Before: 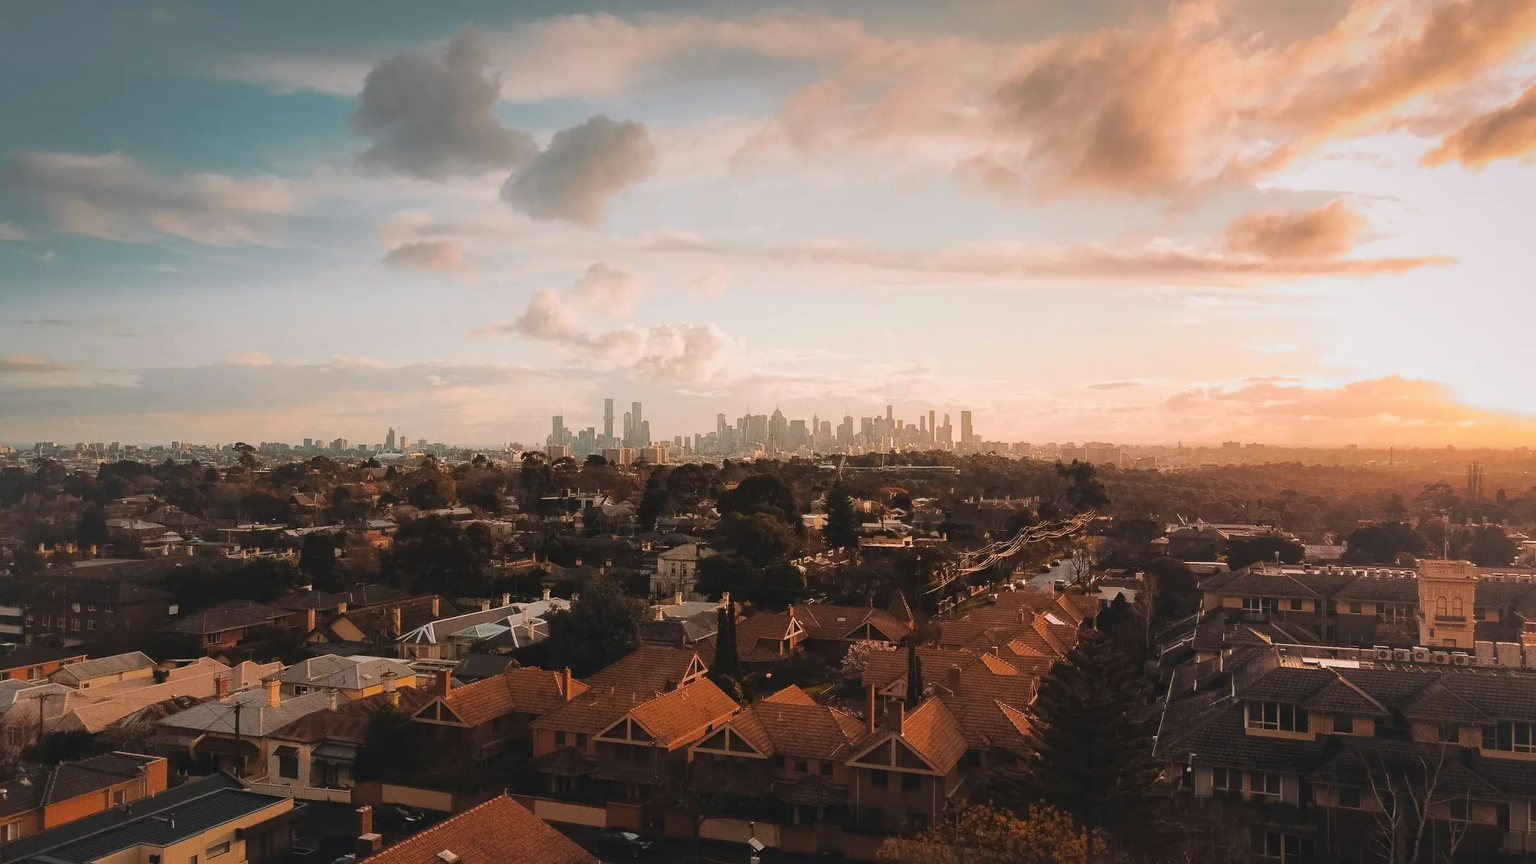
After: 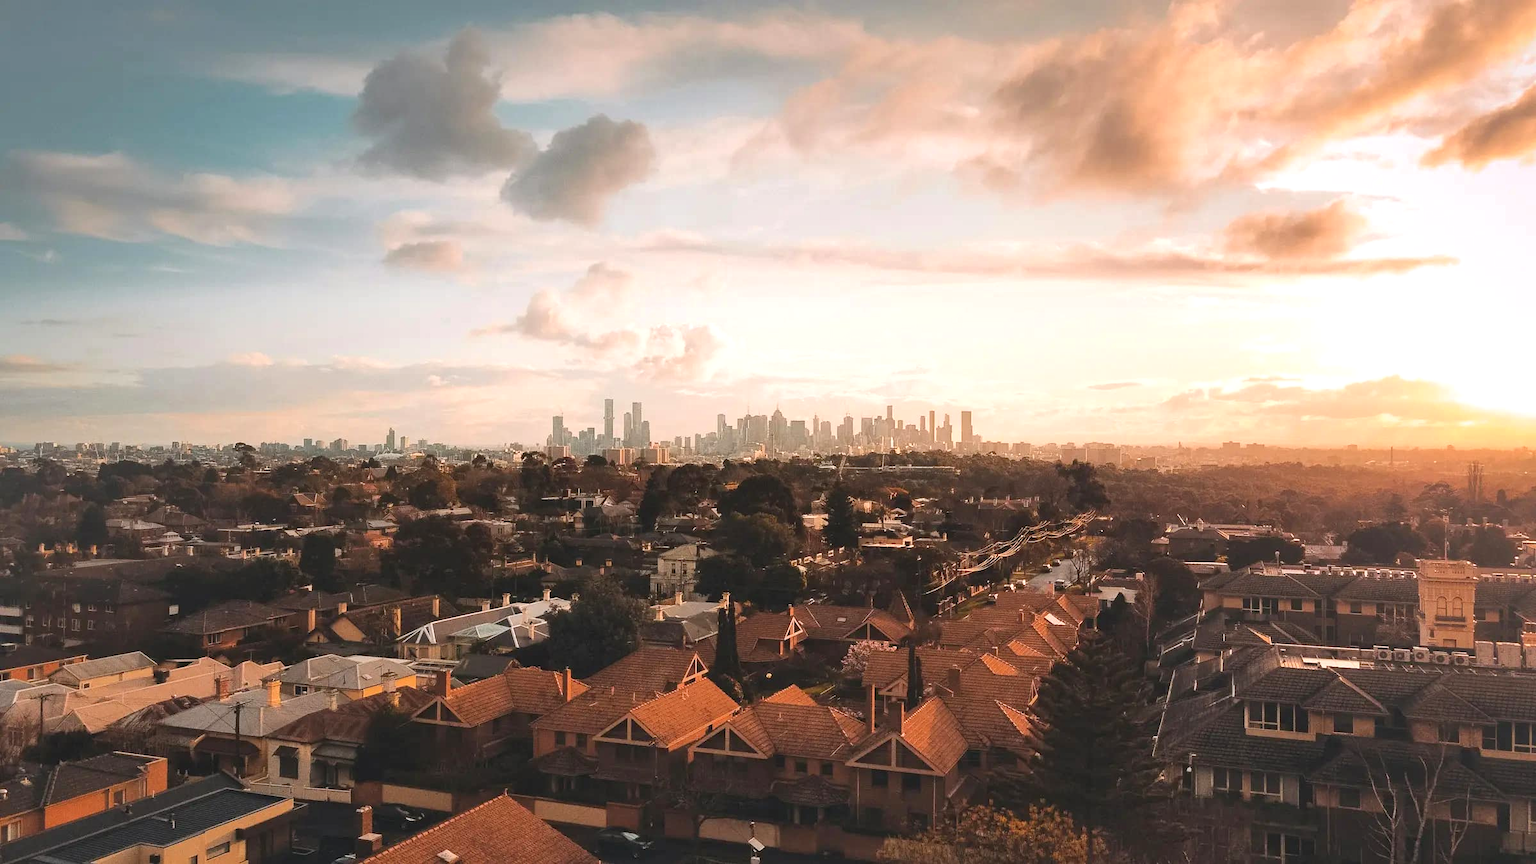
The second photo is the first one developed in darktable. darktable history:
exposure: black level correction 0, exposure 0.498 EV, compensate highlight preservation false
shadows and highlights: shadows 37.47, highlights -27.51, soften with gaussian
